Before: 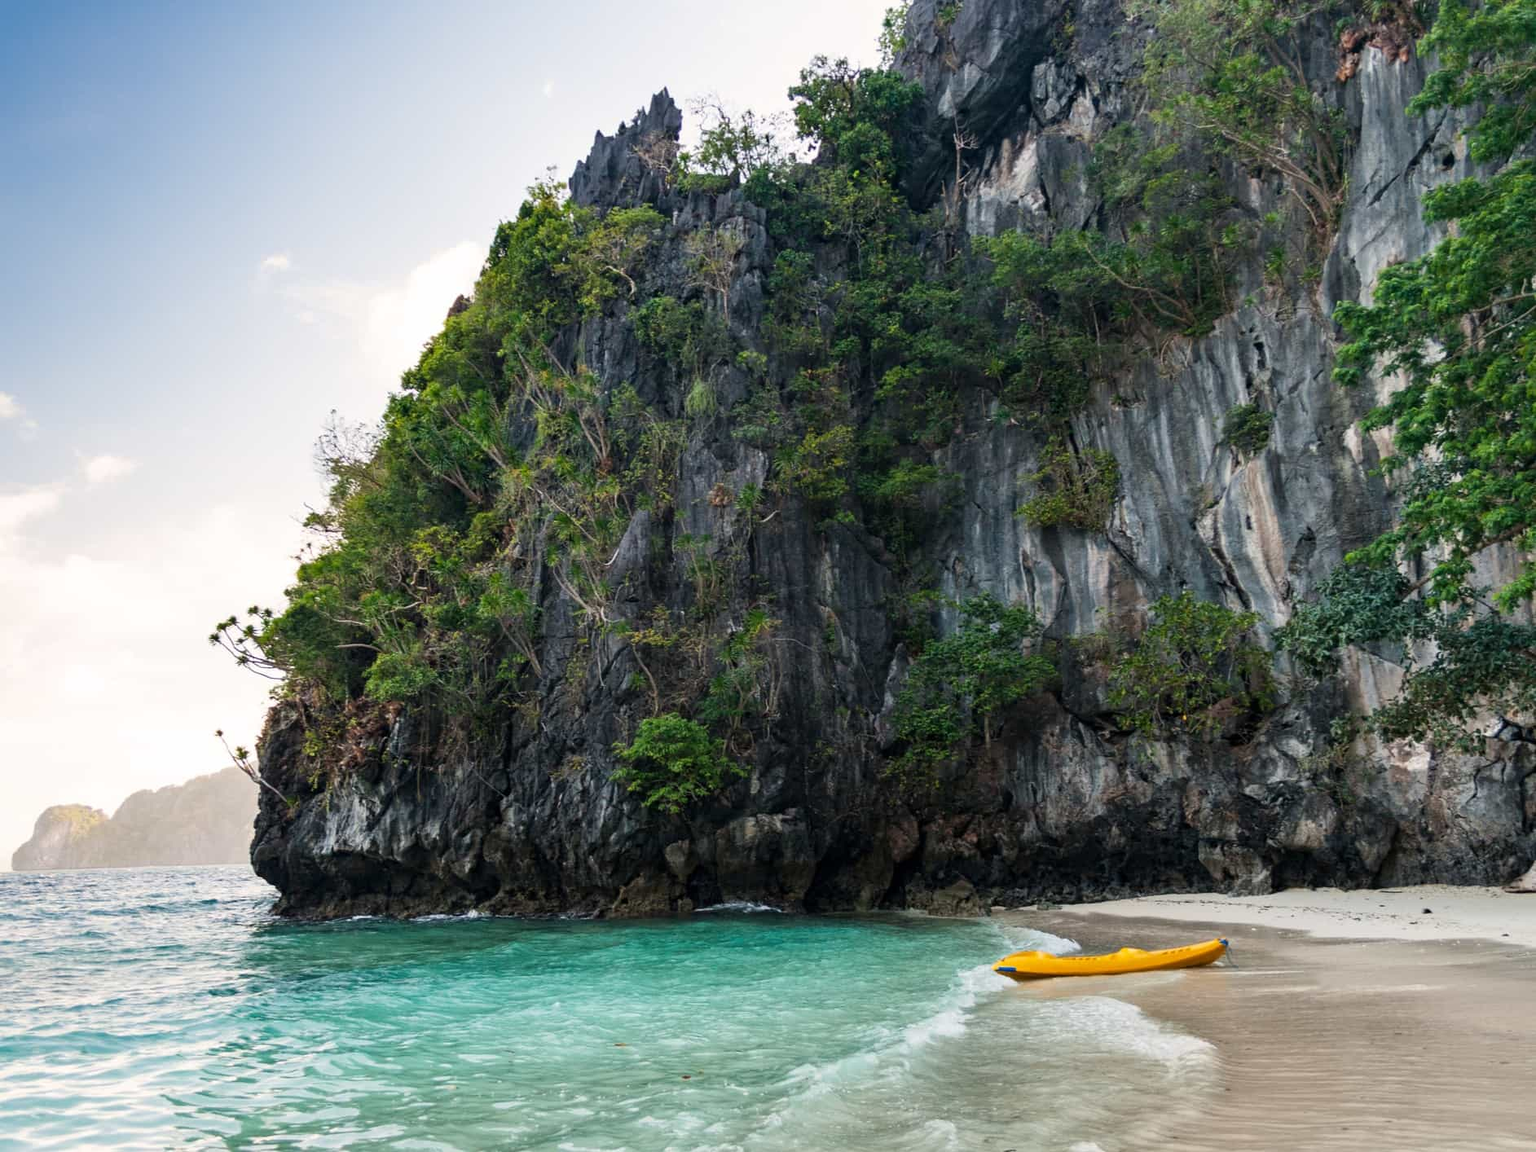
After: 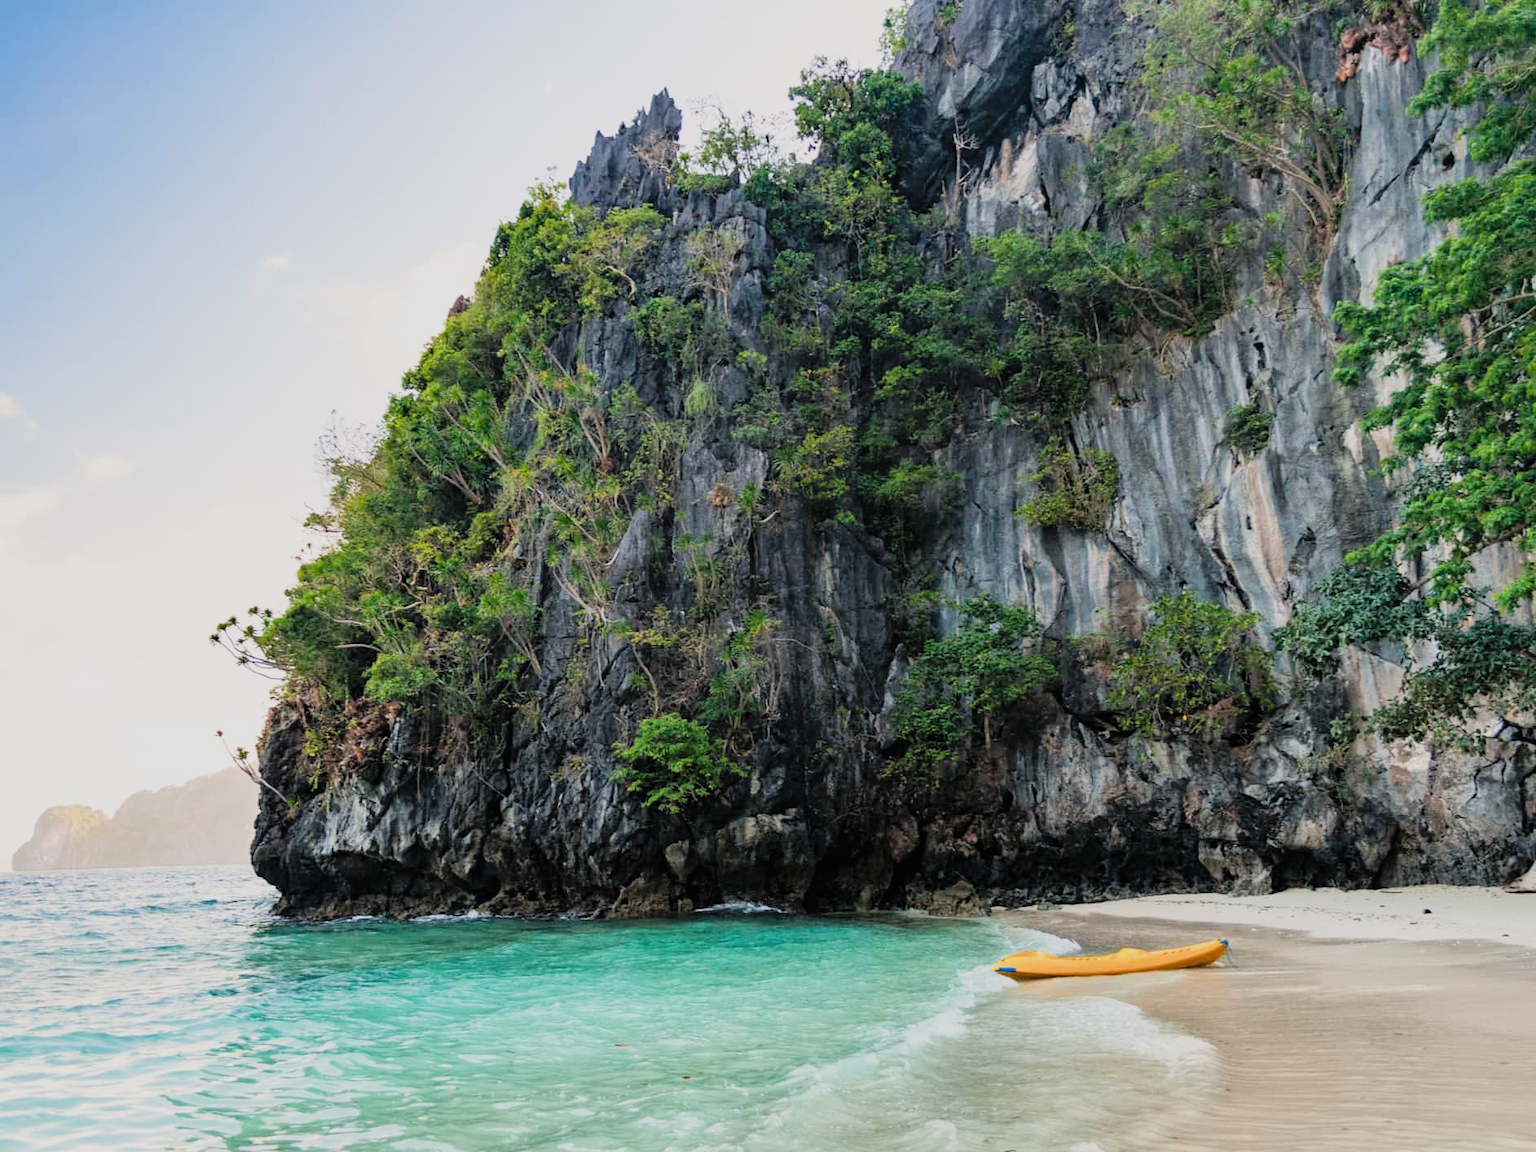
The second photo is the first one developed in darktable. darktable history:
filmic rgb: black relative exposure -7.65 EV, white relative exposure 4.56 EV, hardness 3.61, color science v4 (2020)
levels: levels [0, 0.43, 0.984]
